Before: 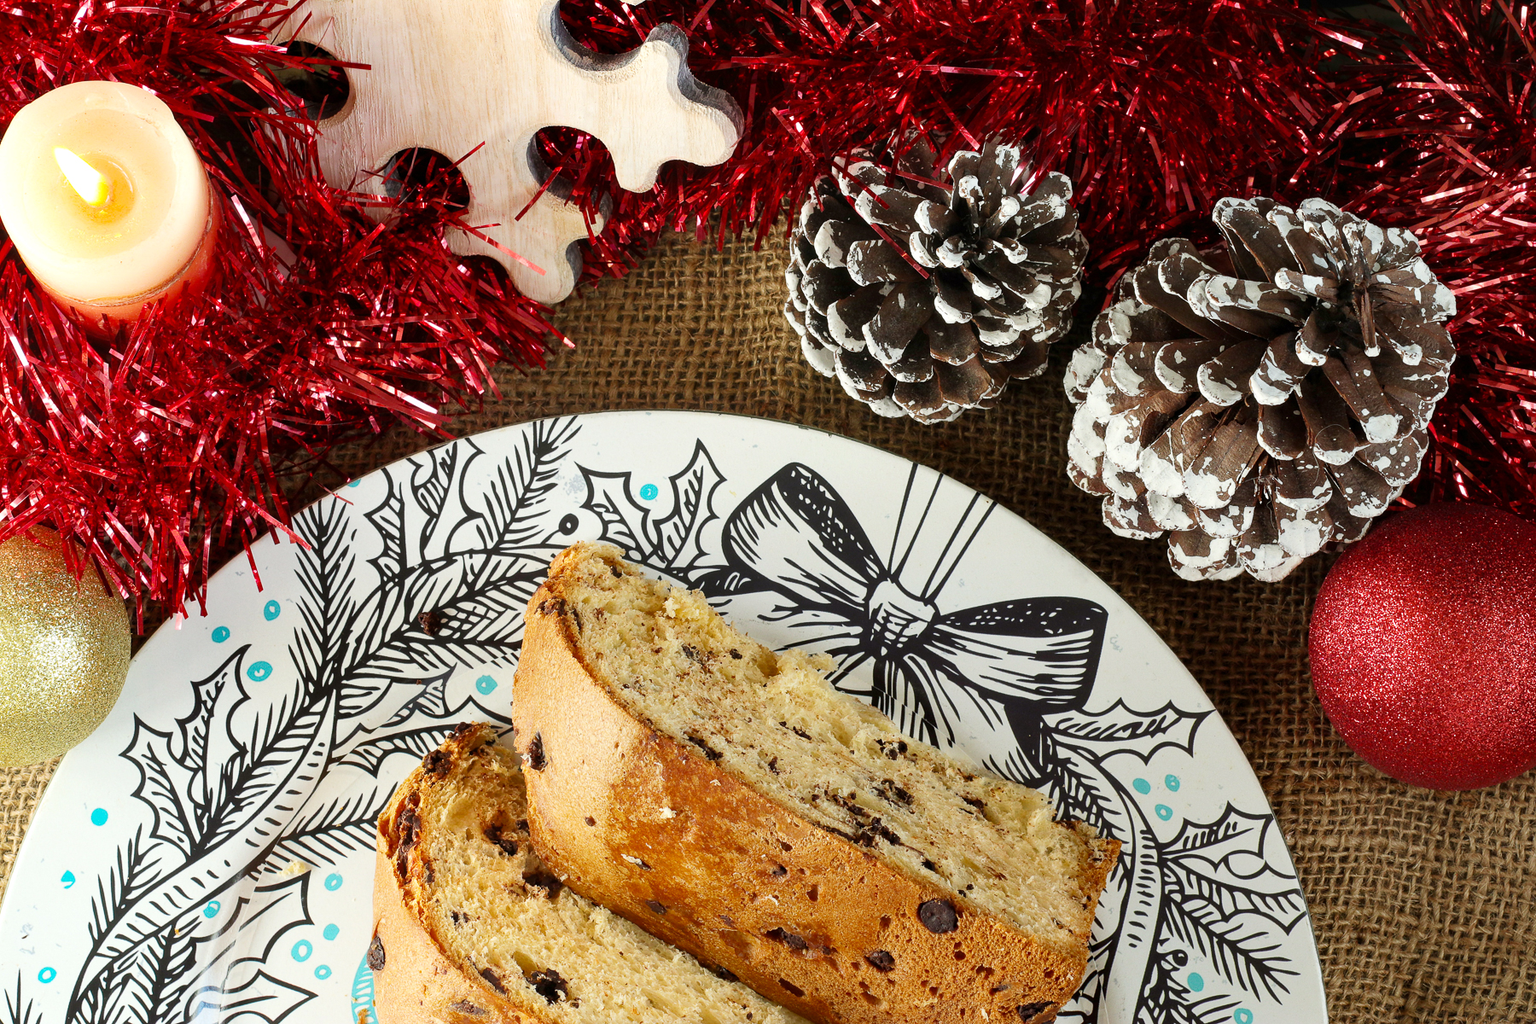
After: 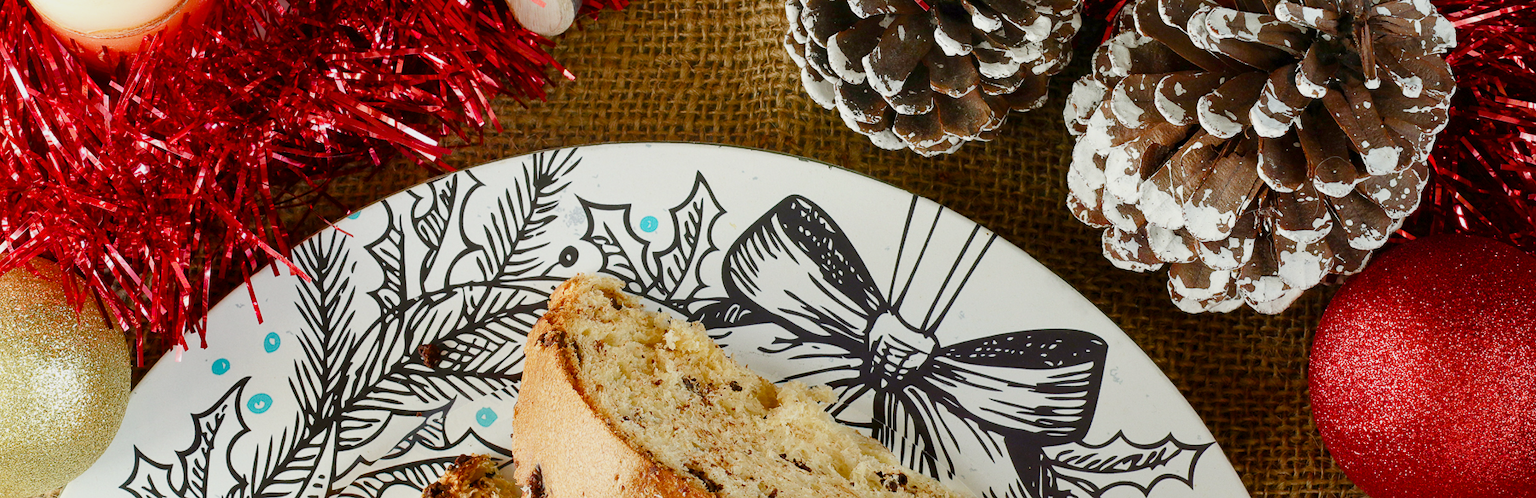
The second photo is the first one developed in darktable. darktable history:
crop and rotate: top 26.247%, bottom 25.076%
color balance rgb: linear chroma grading › global chroma 9.956%, perceptual saturation grading › global saturation 20%, perceptual saturation grading › highlights -49.425%, perceptual saturation grading › shadows 24.561%, contrast -10.189%
